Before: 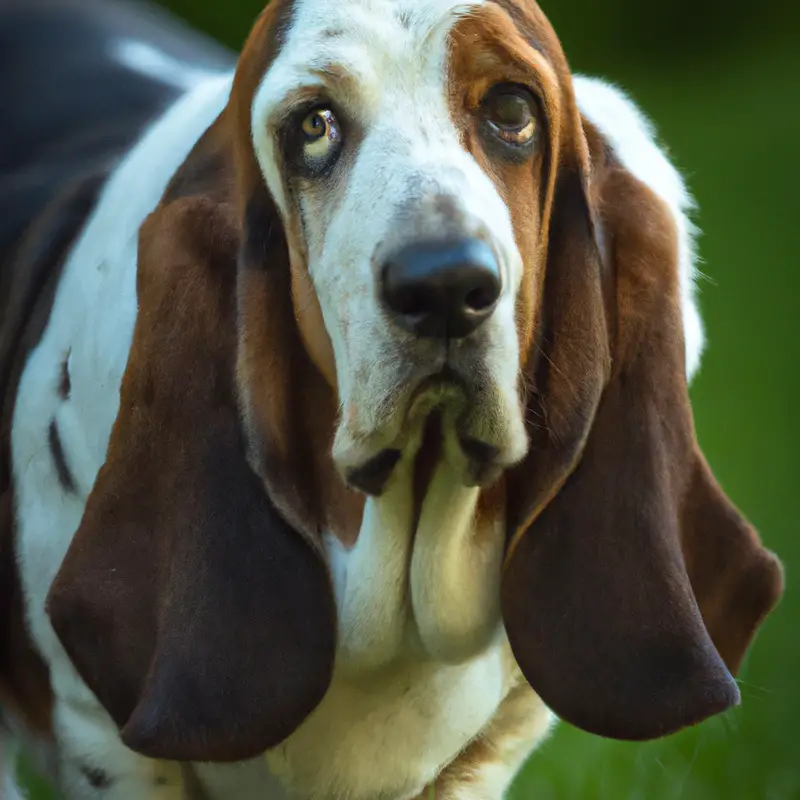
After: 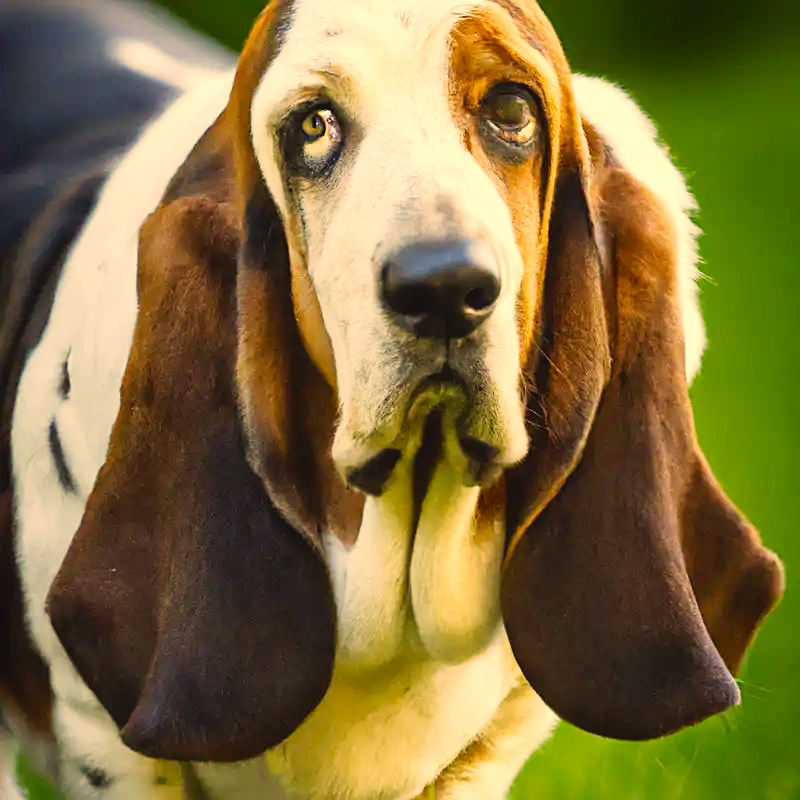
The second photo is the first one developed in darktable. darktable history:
sharpen: on, module defaults
color correction: highlights a* 14.86, highlights b* 31.8
exposure: black level correction 0, exposure 0.704 EV, compensate exposure bias true, compensate highlight preservation false
local contrast: mode bilateral grid, contrast 100, coarseness 100, detail 90%, midtone range 0.2
tone curve: curves: ch0 [(0, 0.023) (0.113, 0.081) (0.204, 0.197) (0.498, 0.608) (0.709, 0.819) (0.984, 0.961)]; ch1 [(0, 0) (0.172, 0.123) (0.317, 0.272) (0.414, 0.382) (0.476, 0.479) (0.505, 0.501) (0.528, 0.54) (0.618, 0.647) (0.709, 0.764) (1, 1)]; ch2 [(0, 0) (0.411, 0.424) (0.492, 0.502) (0.521, 0.521) (0.55, 0.576) (0.686, 0.638) (1, 1)], preserve colors none
